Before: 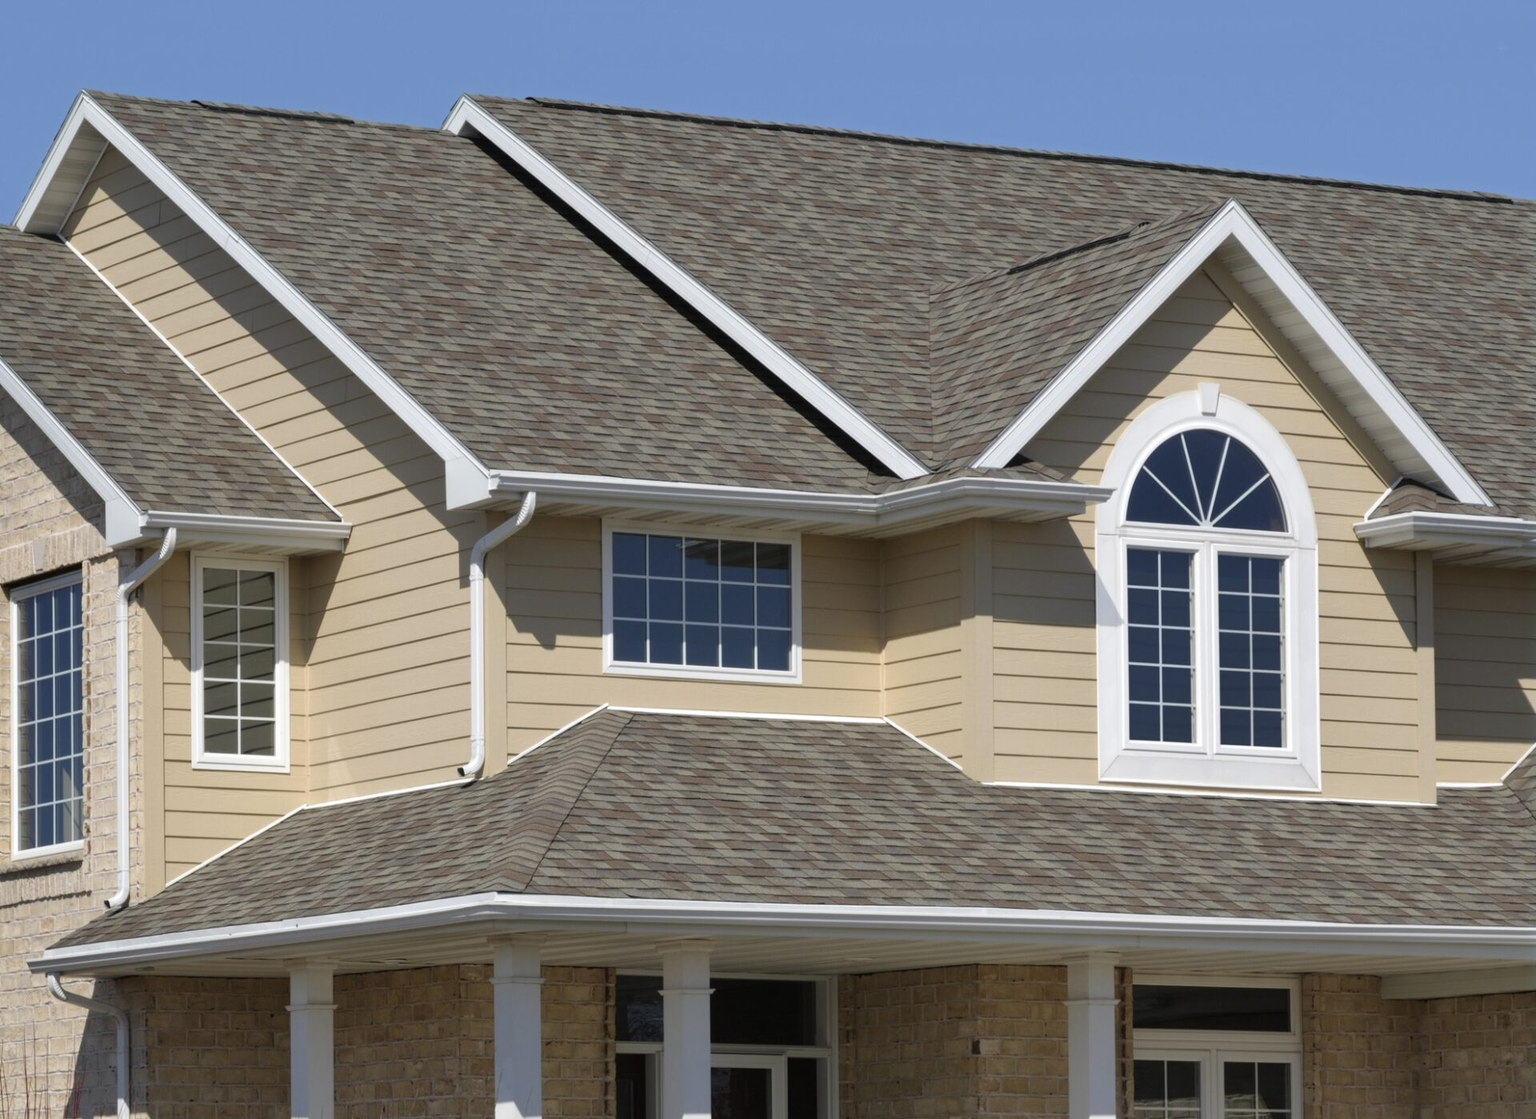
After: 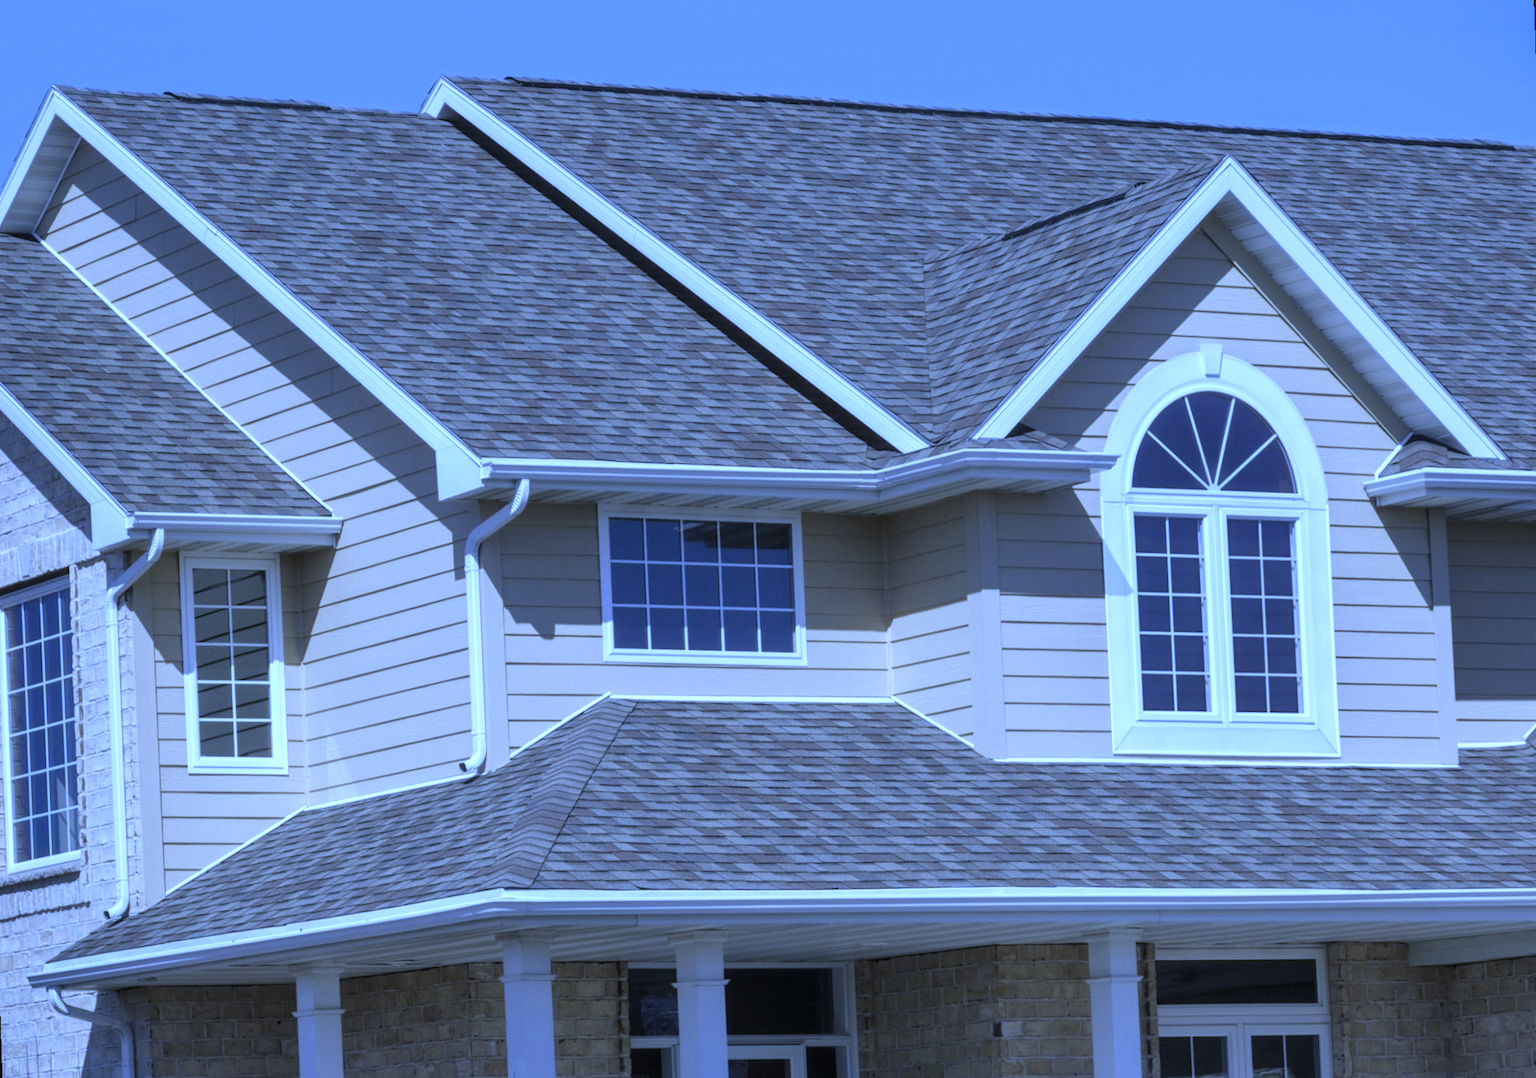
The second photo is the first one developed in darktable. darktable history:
haze removal: strength -0.05
rotate and perspective: rotation -2°, crop left 0.022, crop right 0.978, crop top 0.049, crop bottom 0.951
local contrast: on, module defaults
white balance: red 0.766, blue 1.537
exposure: black level correction -0.003, exposure 0.04 EV, compensate highlight preservation false
